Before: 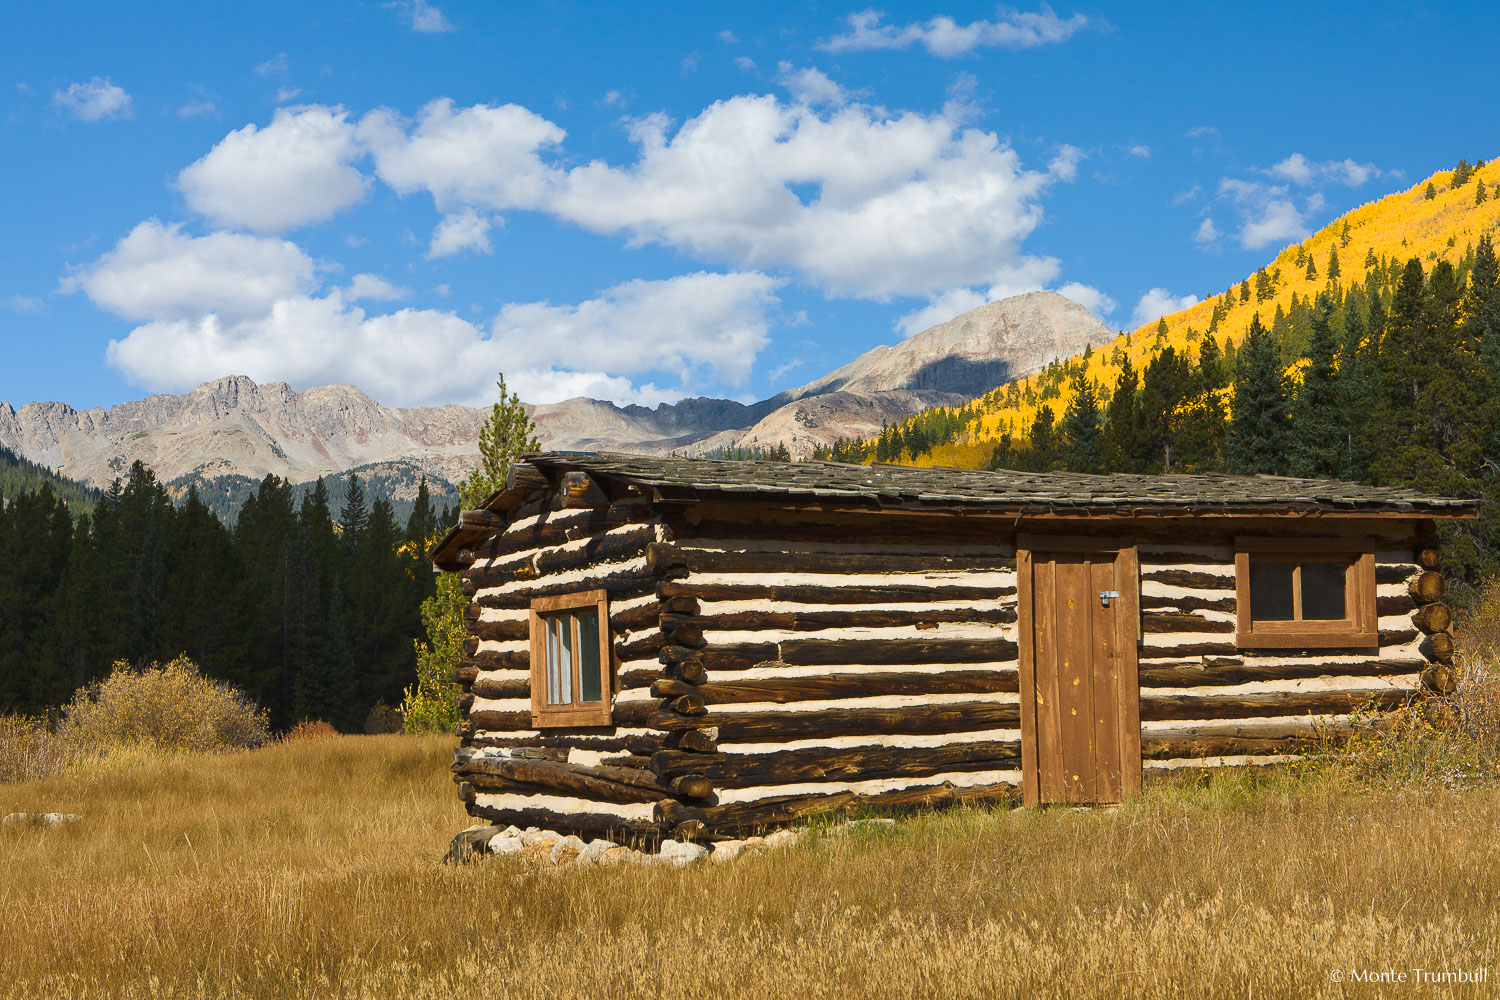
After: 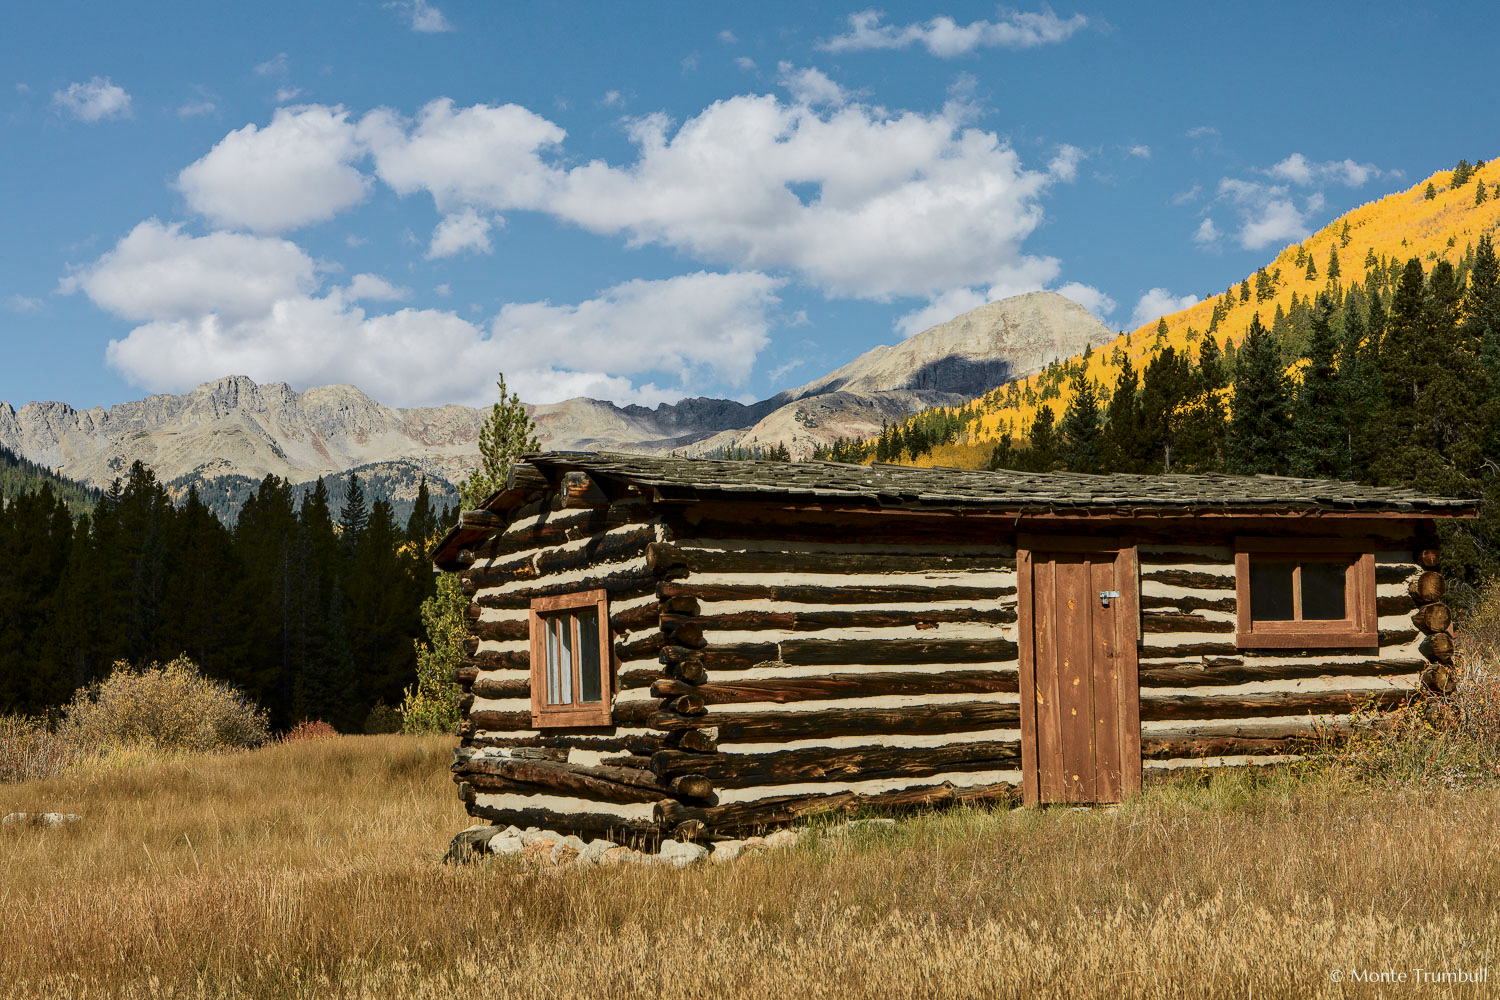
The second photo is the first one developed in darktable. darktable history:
local contrast: on, module defaults
tone curve: curves: ch0 [(0.003, 0) (0.066, 0.031) (0.163, 0.112) (0.264, 0.238) (0.395, 0.421) (0.517, 0.56) (0.684, 0.734) (0.791, 0.814) (1, 1)]; ch1 [(0, 0) (0.164, 0.115) (0.337, 0.332) (0.39, 0.398) (0.464, 0.461) (0.501, 0.5) (0.507, 0.5) (0.534, 0.532) (0.577, 0.59) (0.652, 0.681) (0.733, 0.749) (0.811, 0.796) (1, 1)]; ch2 [(0, 0) (0.337, 0.382) (0.464, 0.476) (0.501, 0.502) (0.527, 0.54) (0.551, 0.565) (0.6, 0.59) (0.687, 0.675) (1, 1)], color space Lab, independent channels, preserve colors none
exposure: exposure -0.36 EV, compensate highlight preservation false
